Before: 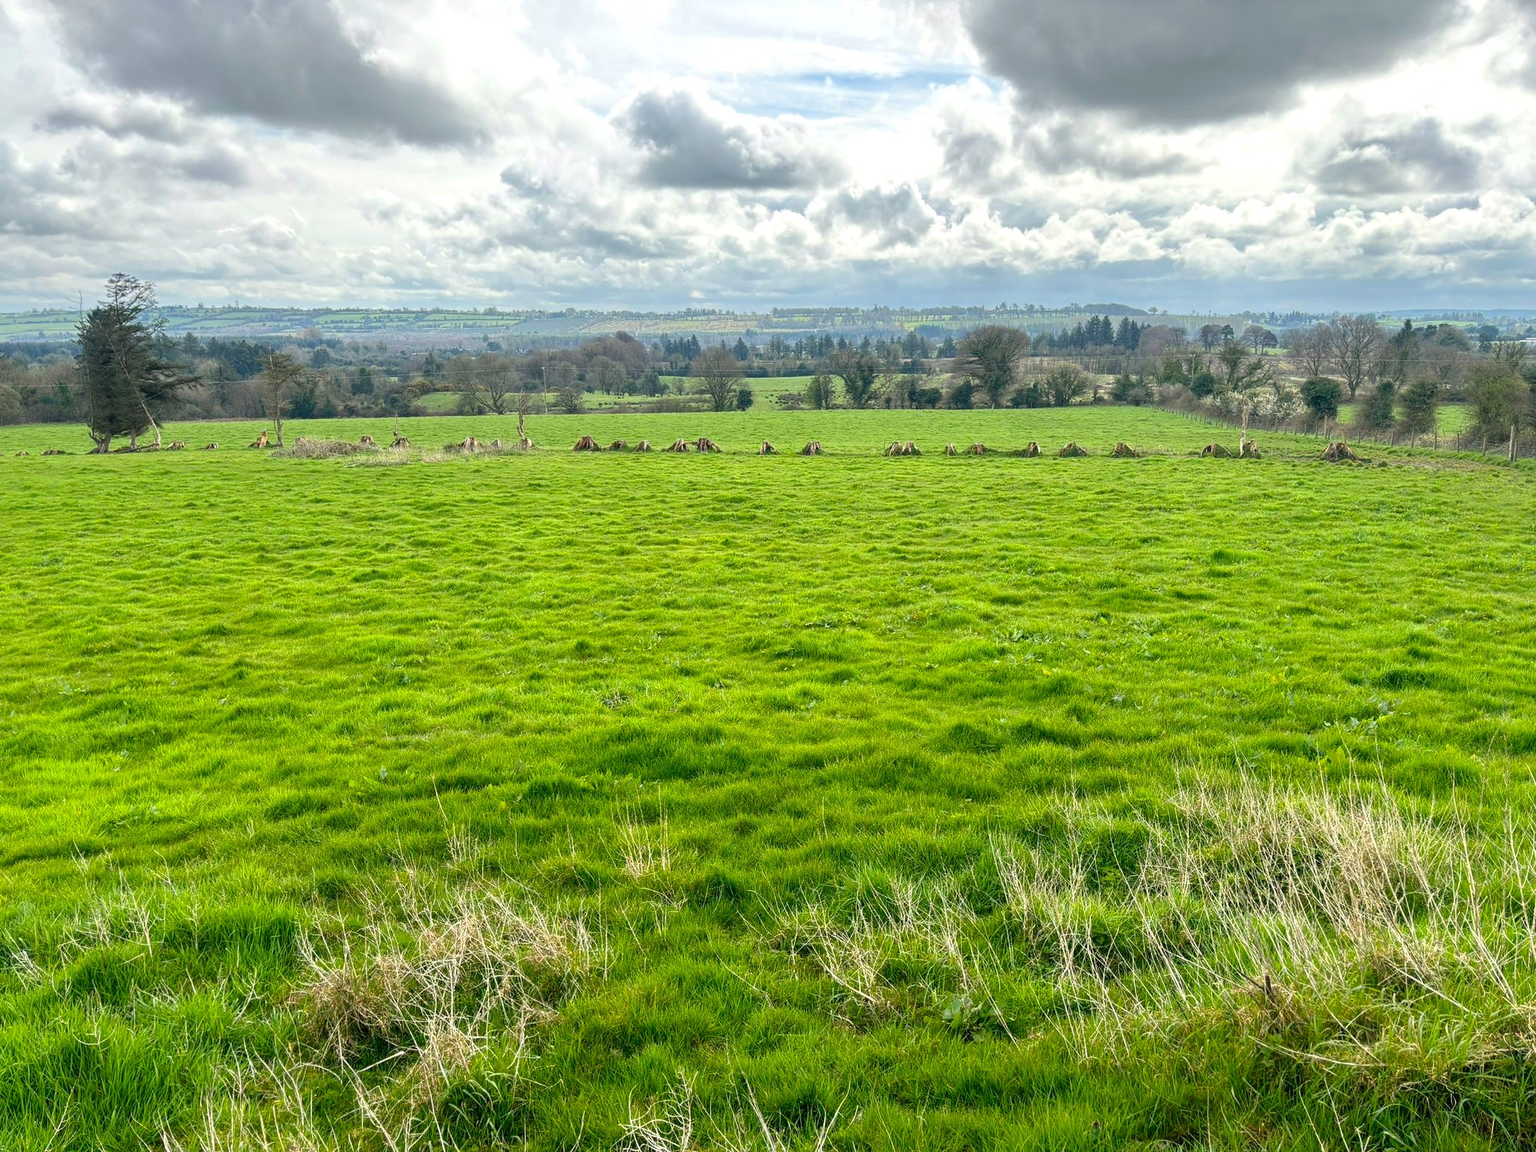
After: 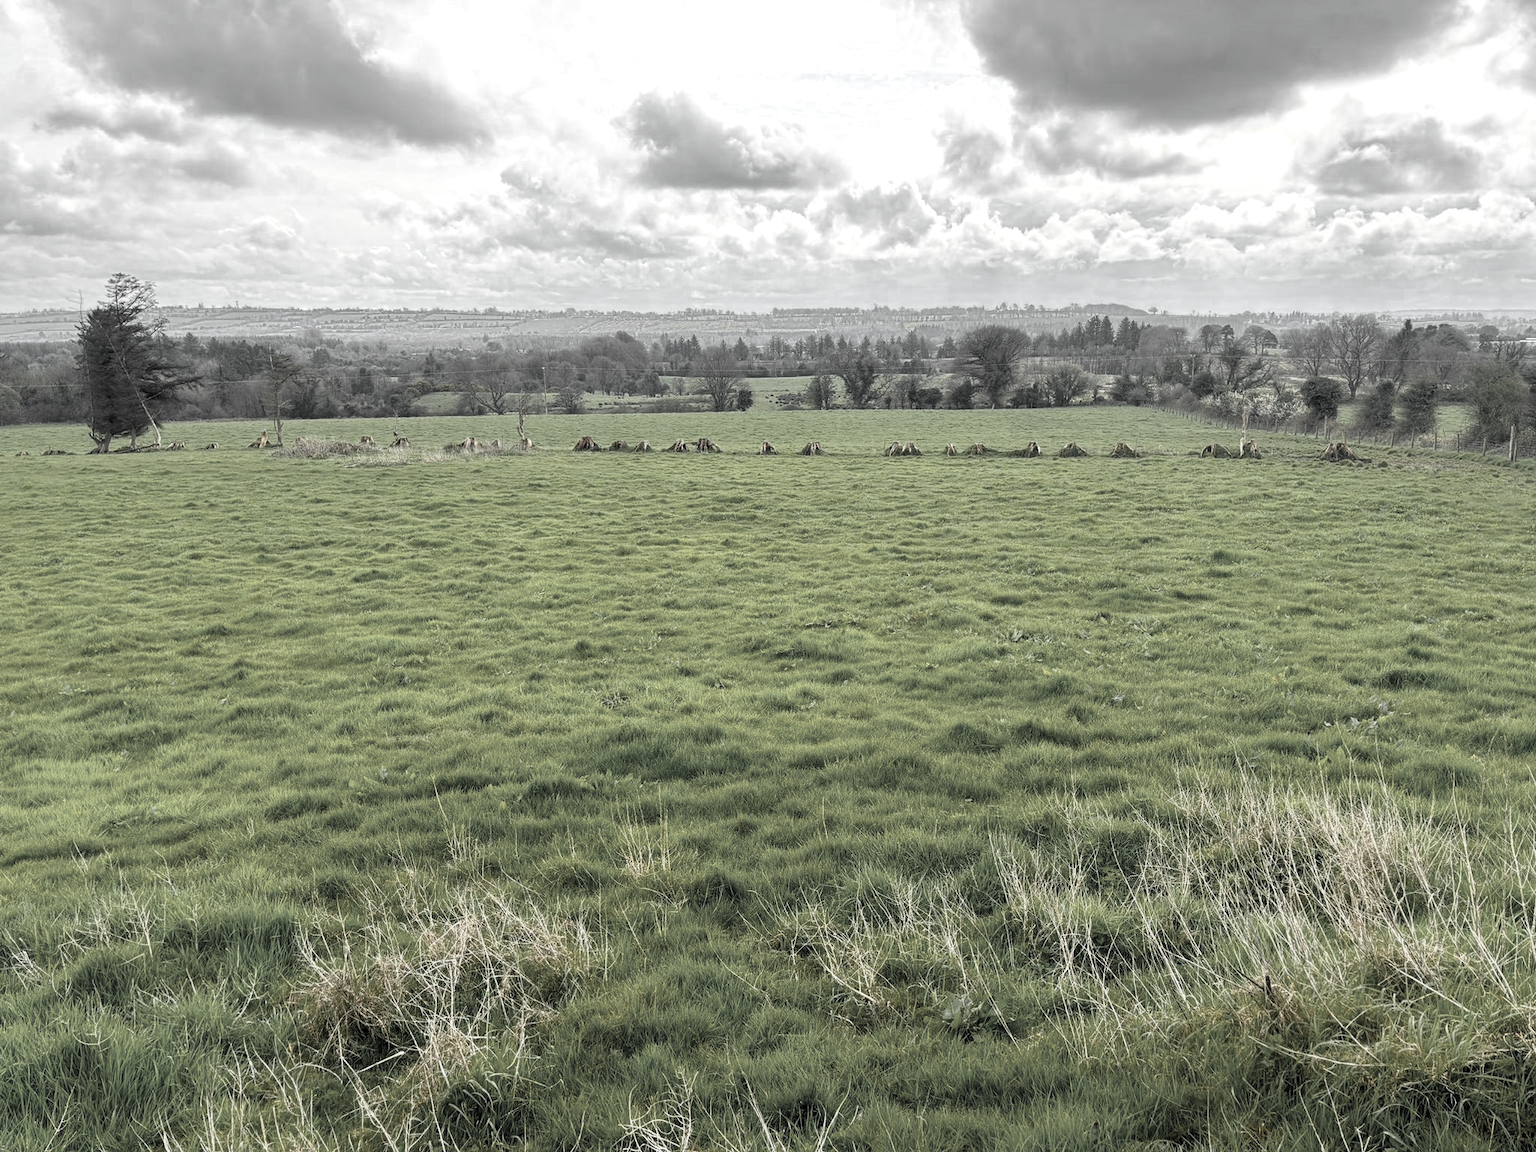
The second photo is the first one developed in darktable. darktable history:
color zones: curves: ch0 [(0, 0.613) (0.01, 0.613) (0.245, 0.448) (0.498, 0.529) (0.642, 0.665) (0.879, 0.777) (0.99, 0.613)]; ch1 [(0, 0.035) (0.121, 0.189) (0.259, 0.197) (0.415, 0.061) (0.589, 0.022) (0.732, 0.022) (0.857, 0.026) (0.991, 0.053)]
levels: levels [0.026, 0.507, 0.987]
